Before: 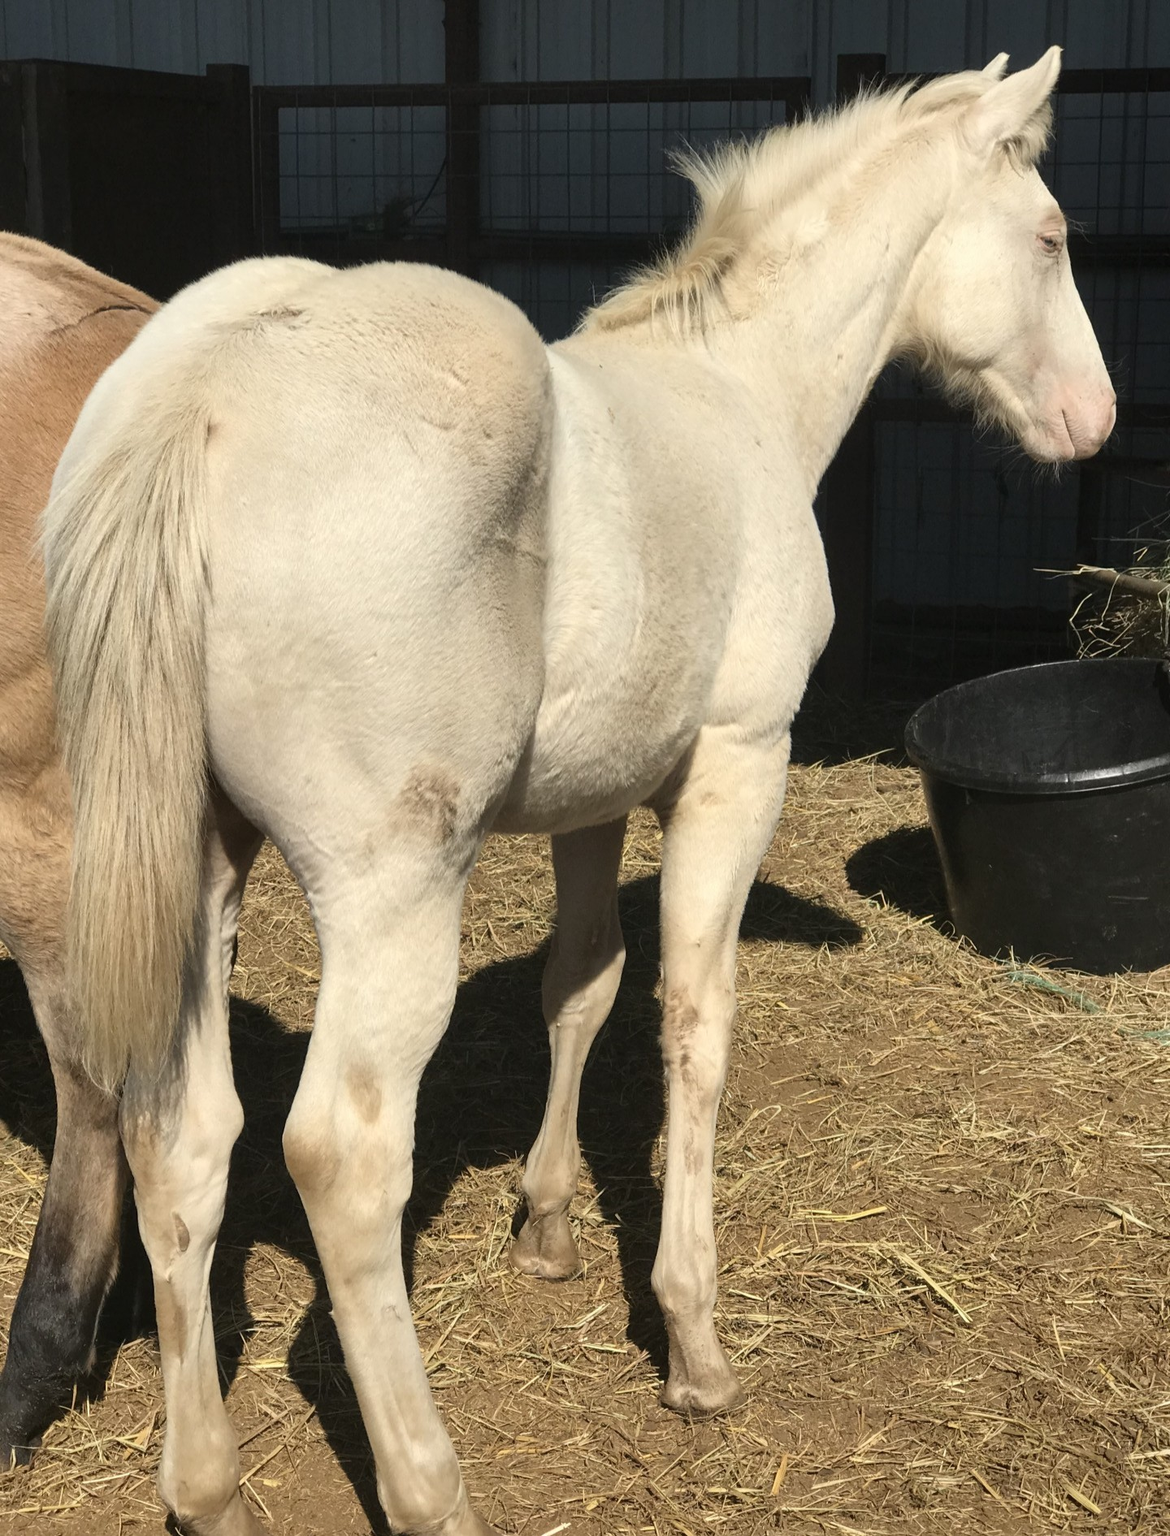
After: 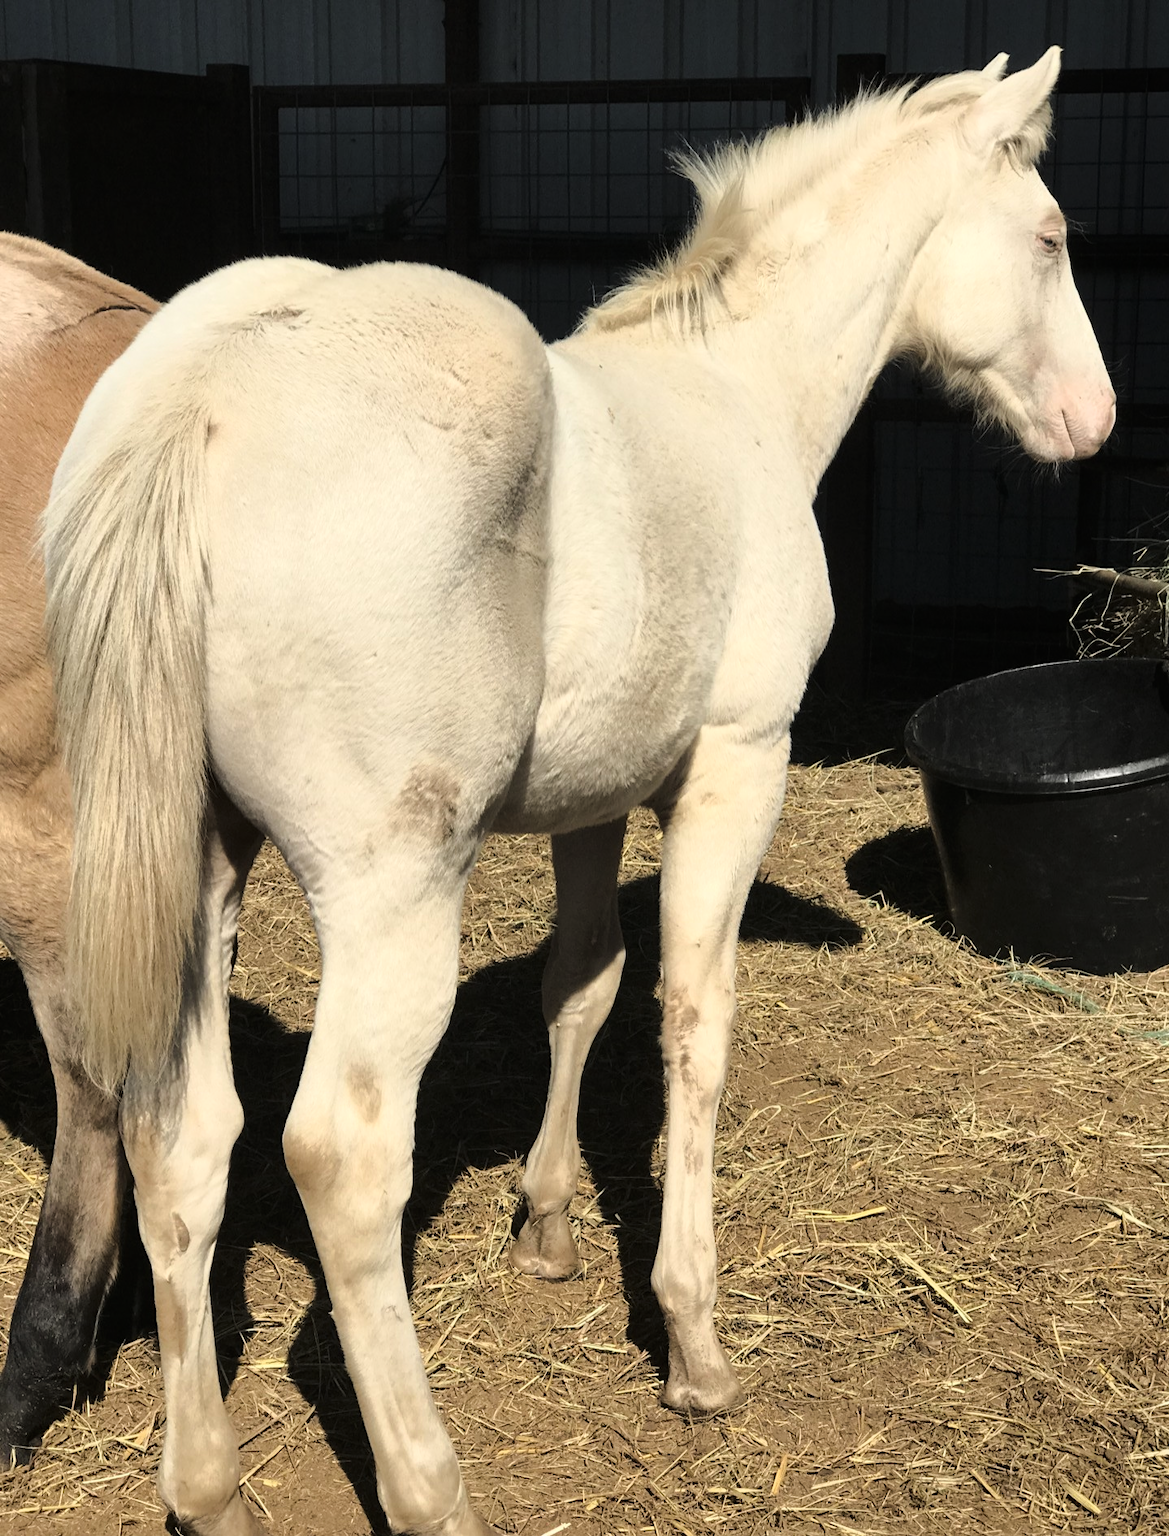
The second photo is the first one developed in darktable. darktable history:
tone curve: curves: ch0 [(0.003, 0) (0.066, 0.023) (0.154, 0.082) (0.281, 0.221) (0.405, 0.389) (0.517, 0.553) (0.716, 0.743) (0.822, 0.882) (1, 1)]; ch1 [(0, 0) (0.164, 0.115) (0.337, 0.332) (0.39, 0.398) (0.464, 0.461) (0.501, 0.5) (0.521, 0.526) (0.571, 0.606) (0.656, 0.677) (0.723, 0.731) (0.811, 0.796) (1, 1)]; ch2 [(0, 0) (0.337, 0.382) (0.464, 0.476) (0.501, 0.502) (0.527, 0.54) (0.556, 0.567) (0.575, 0.606) (0.659, 0.736) (1, 1)], color space Lab, linked channels, preserve colors none
